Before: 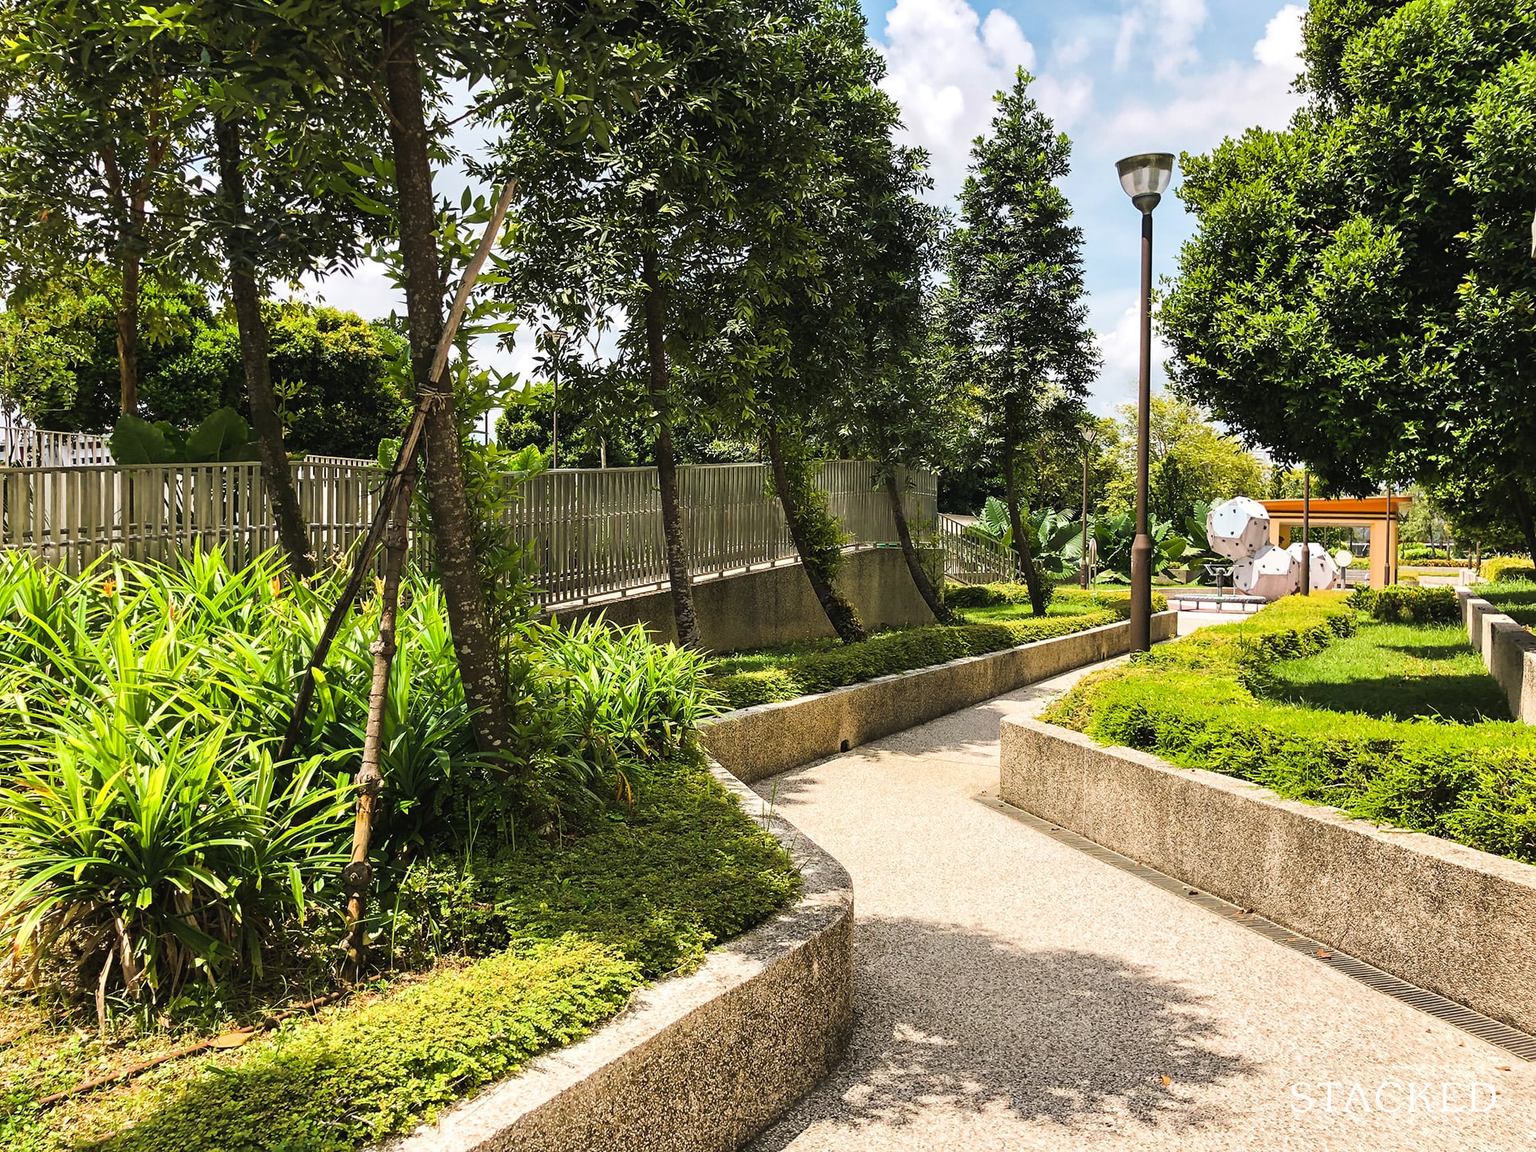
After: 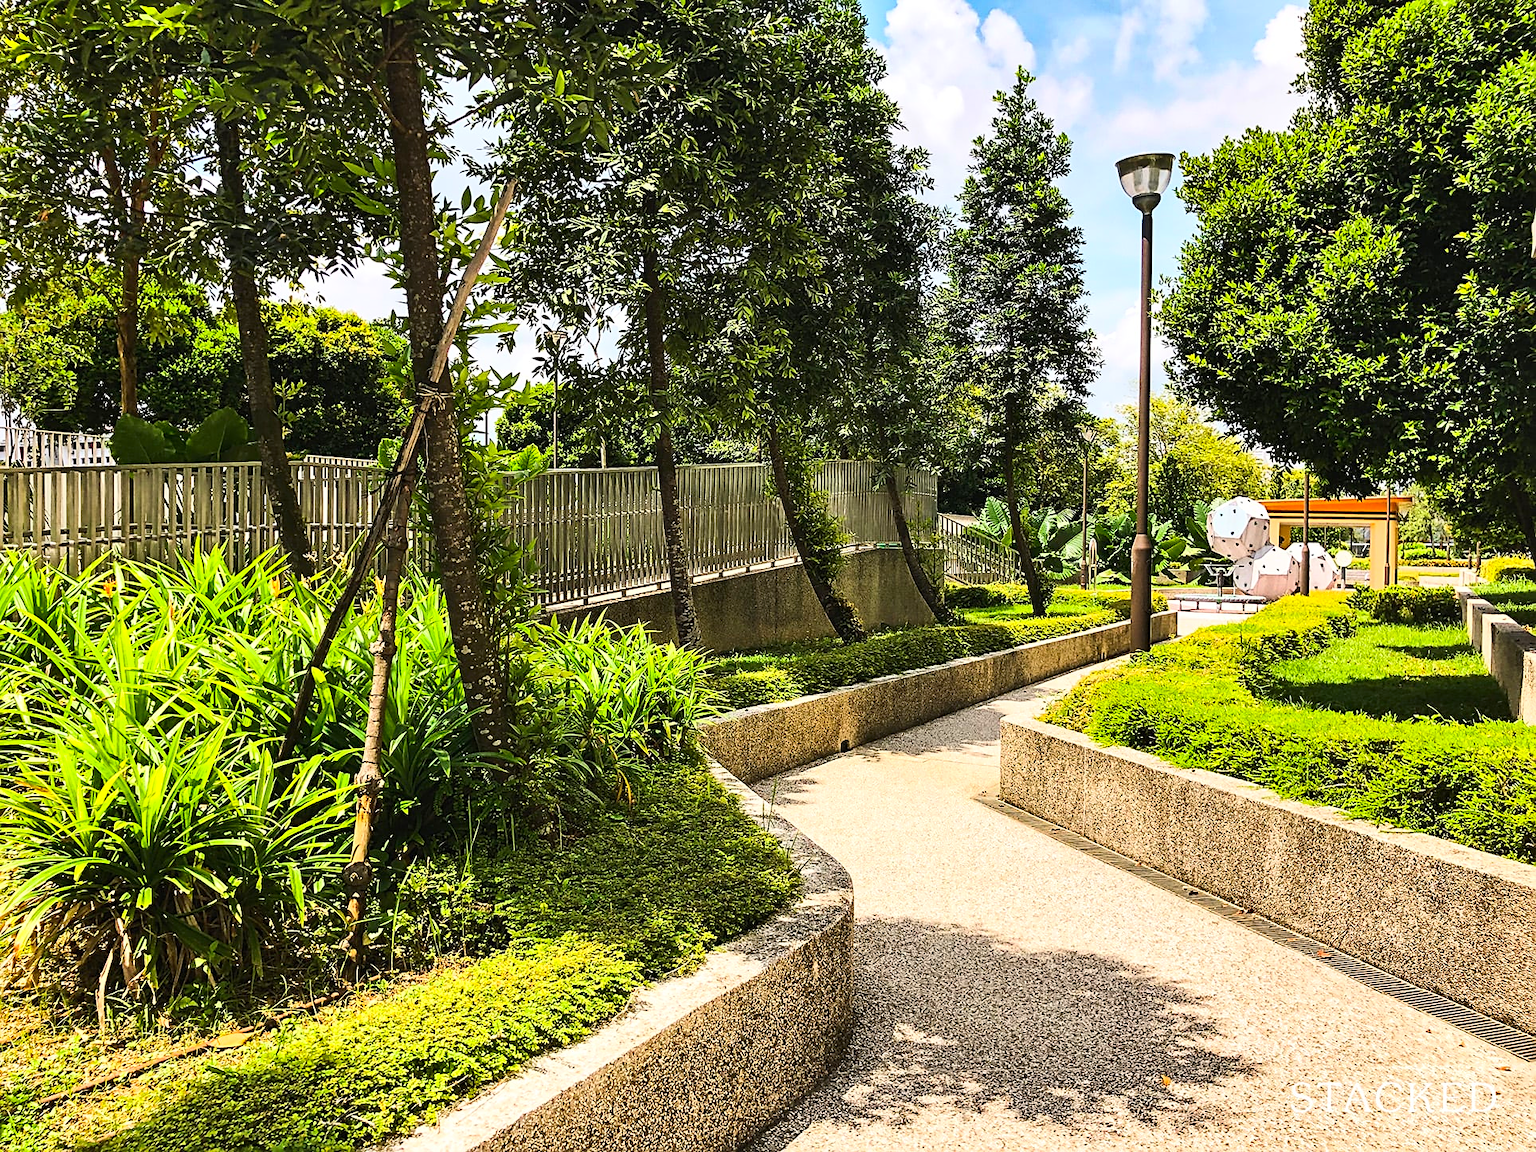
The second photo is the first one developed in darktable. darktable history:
contrast brightness saturation: contrast 0.23, brightness 0.1, saturation 0.29
sharpen: on, module defaults
shadows and highlights: low approximation 0.01, soften with gaussian
